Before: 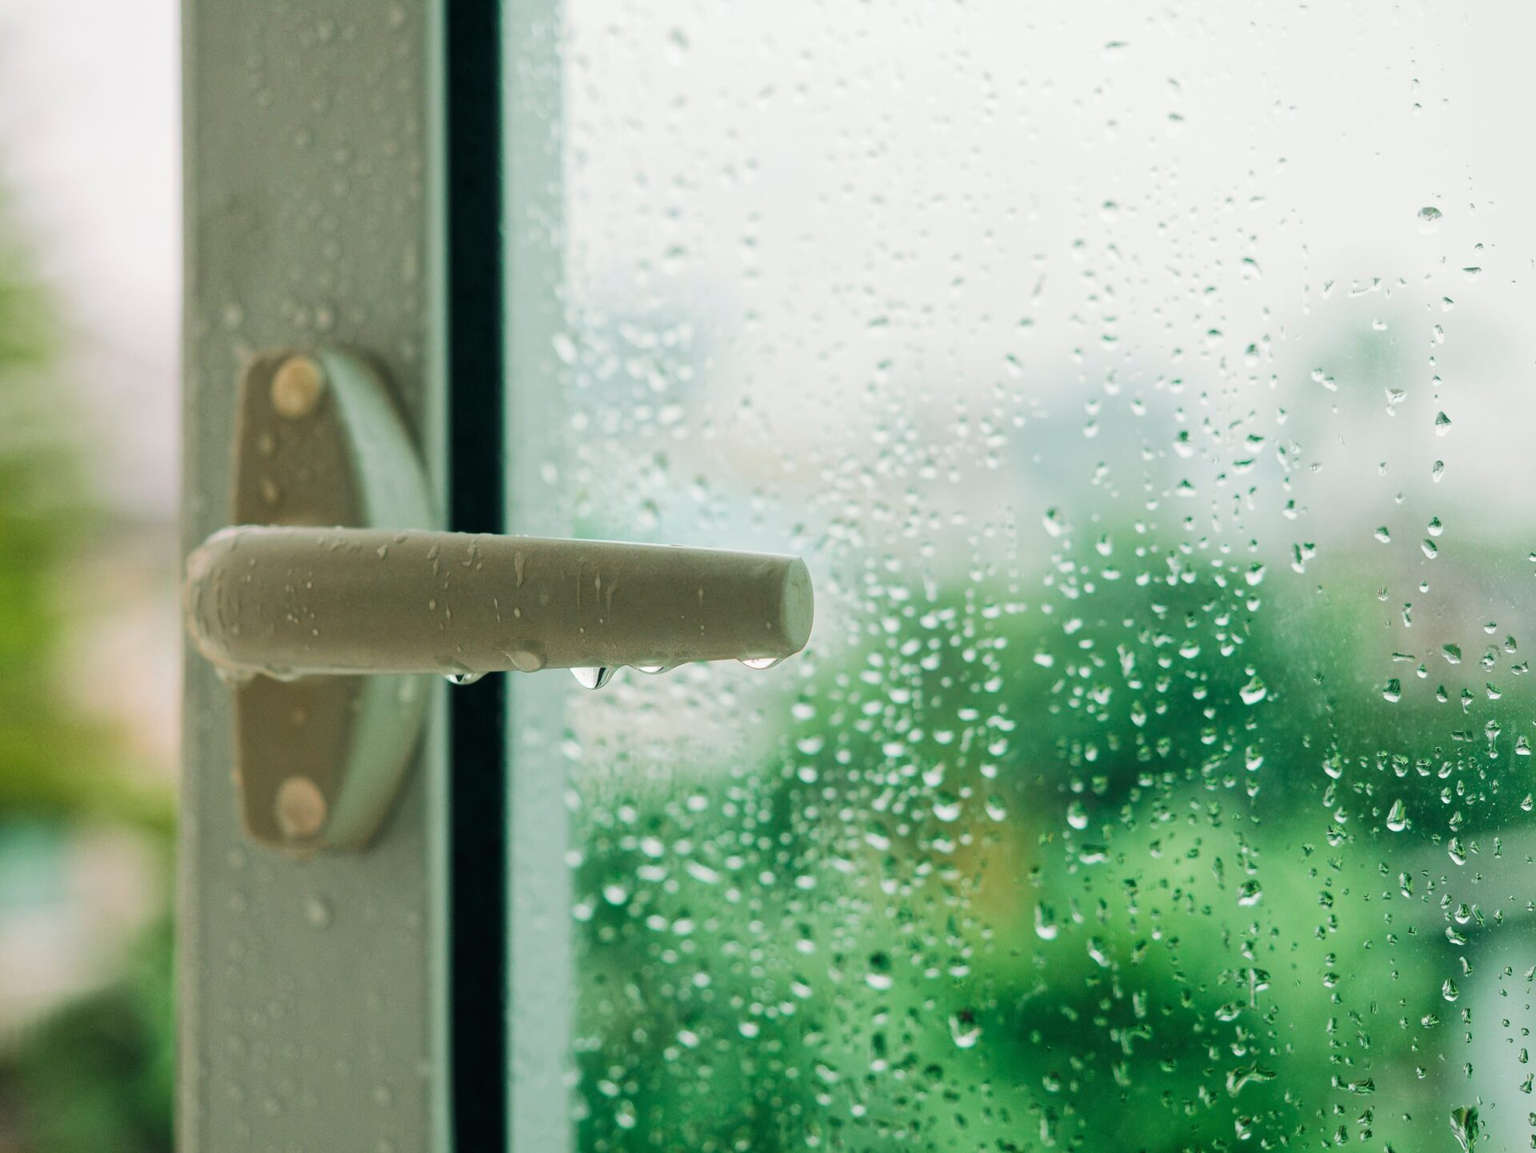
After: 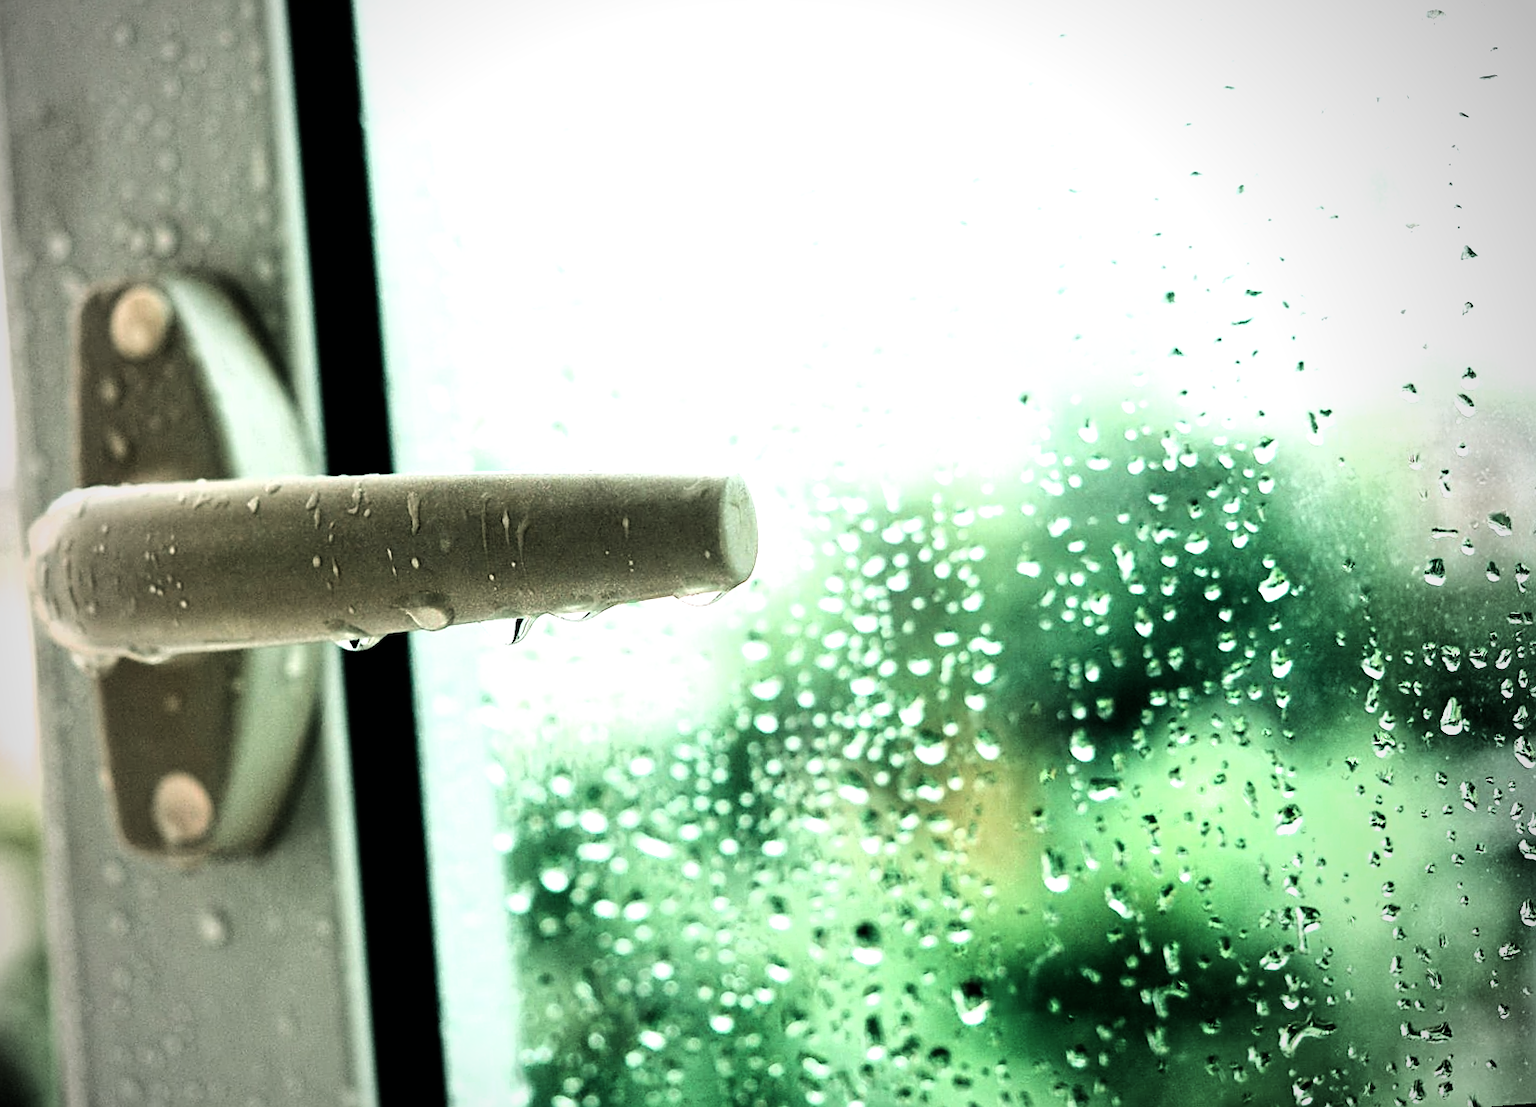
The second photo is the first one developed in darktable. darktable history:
filmic rgb: black relative exposure -8.2 EV, white relative exposure 2.2 EV, threshold 3 EV, hardness 7.11, latitude 85.74%, contrast 1.696, highlights saturation mix -4%, shadows ↔ highlights balance -2.69%, color science v5 (2021), contrast in shadows safe, contrast in highlights safe, enable highlight reconstruction true
rotate and perspective: rotation -4.57°, crop left 0.054, crop right 0.944, crop top 0.087, crop bottom 0.914
color balance rgb: shadows lift › chroma 2%, shadows lift › hue 135.47°, highlights gain › chroma 2%, highlights gain › hue 291.01°, global offset › luminance 0.5%, perceptual saturation grading › global saturation -10.8%, perceptual saturation grading › highlights -26.83%, perceptual saturation grading › shadows 21.25%, perceptual brilliance grading › highlights 17.77%, perceptual brilliance grading › mid-tones 31.71%, perceptual brilliance grading › shadows -31.01%, global vibrance 24.91%
crop and rotate: left 8.262%, top 9.226%
vignetting: fall-off start 71.74%
sharpen: on, module defaults
